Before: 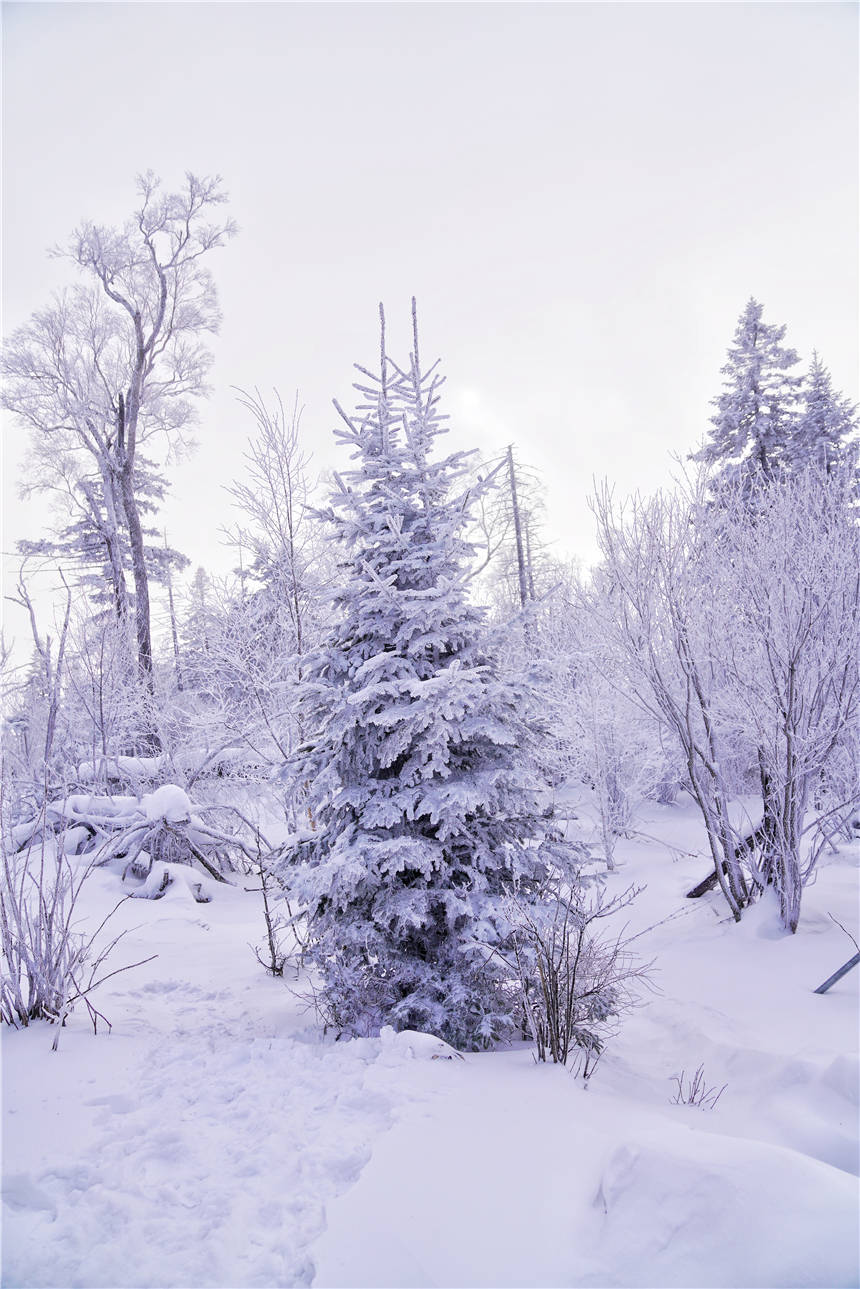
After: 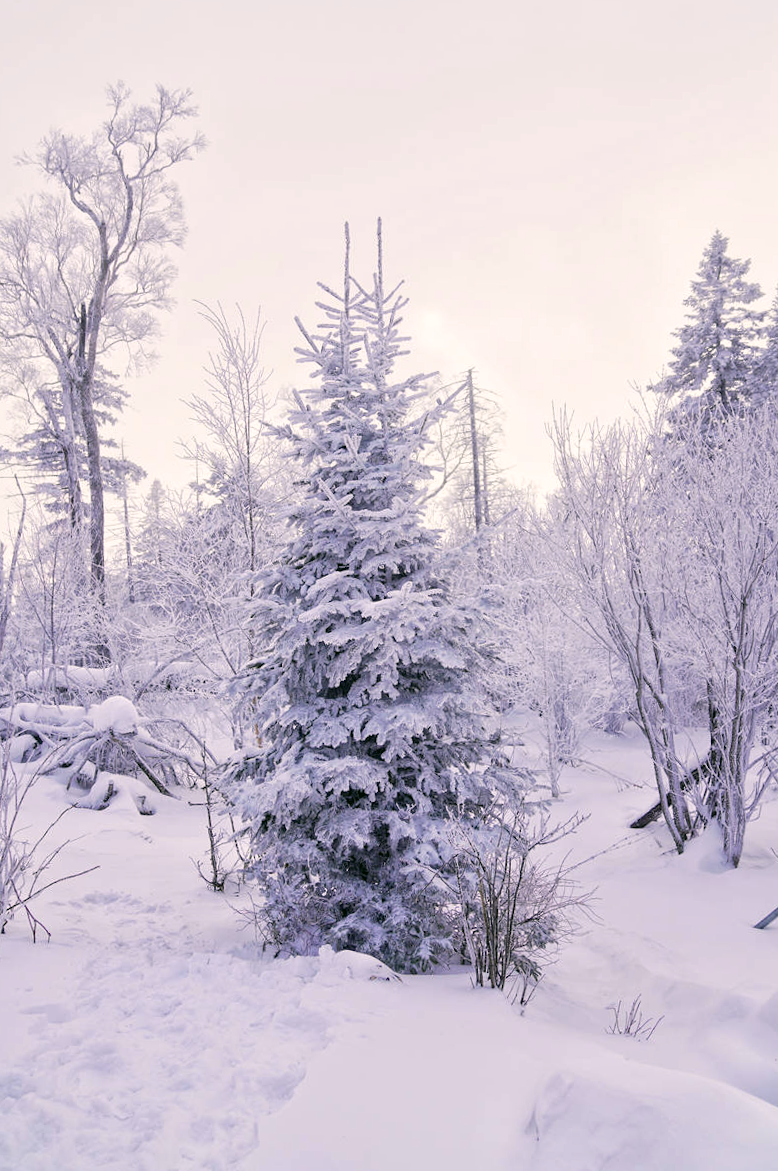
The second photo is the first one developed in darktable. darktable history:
crop and rotate: angle -2.11°, left 3.088%, top 3.736%, right 1.475%, bottom 0.436%
color correction: highlights a* 3.94, highlights b* 4.99, shadows a* -7.43, shadows b* 4.71
